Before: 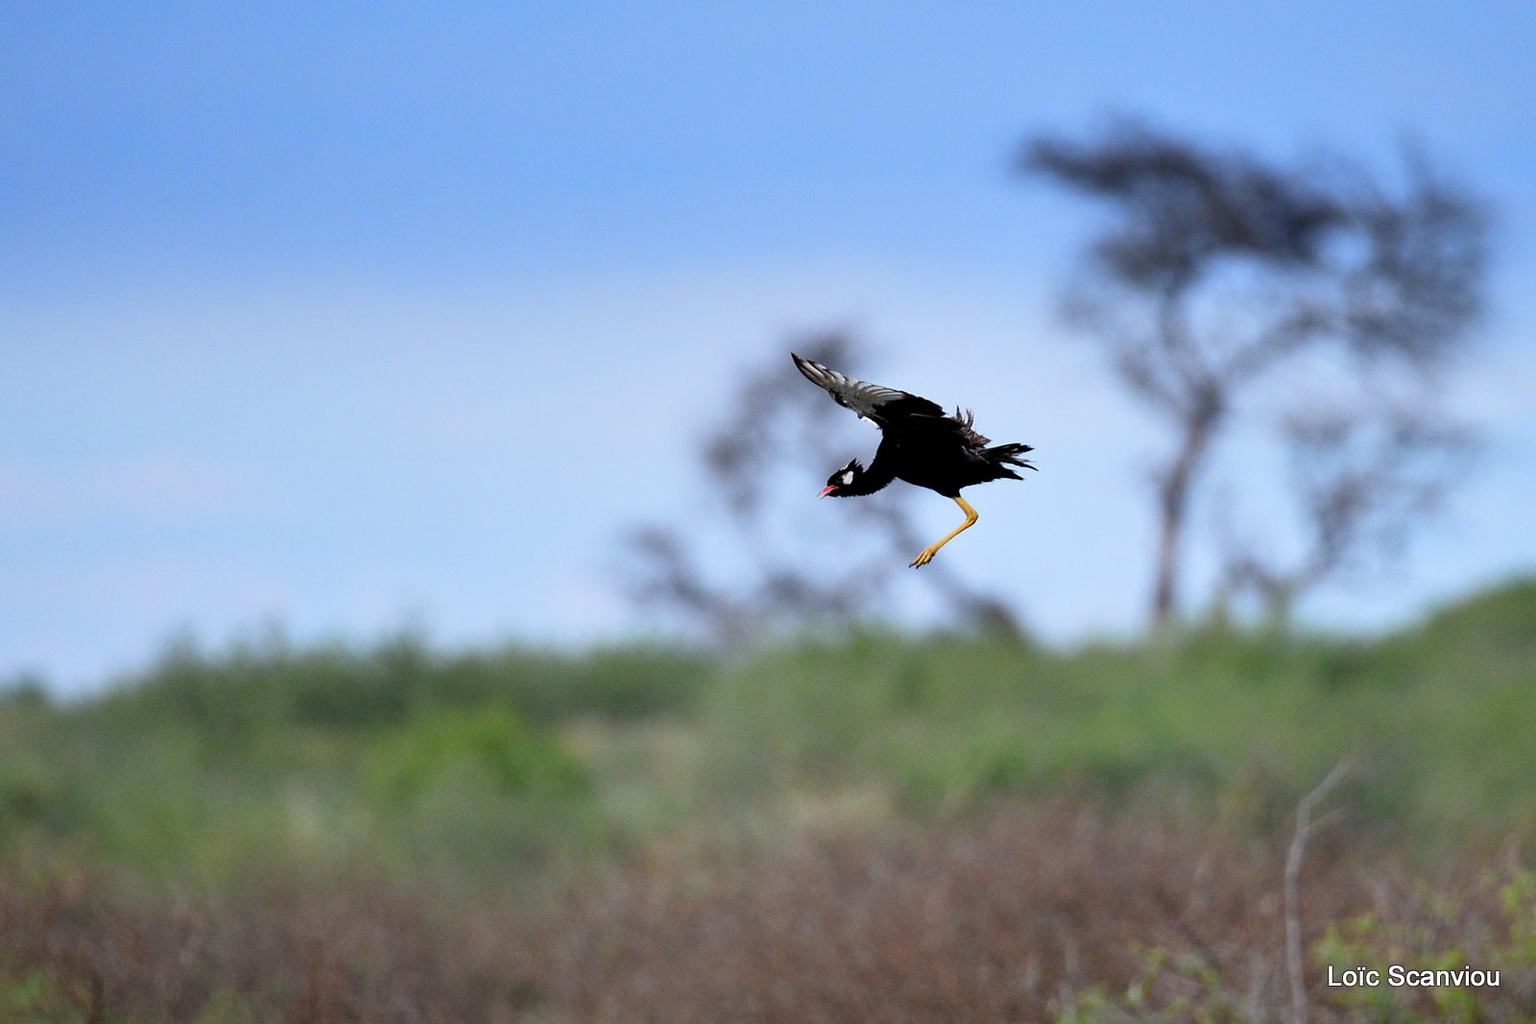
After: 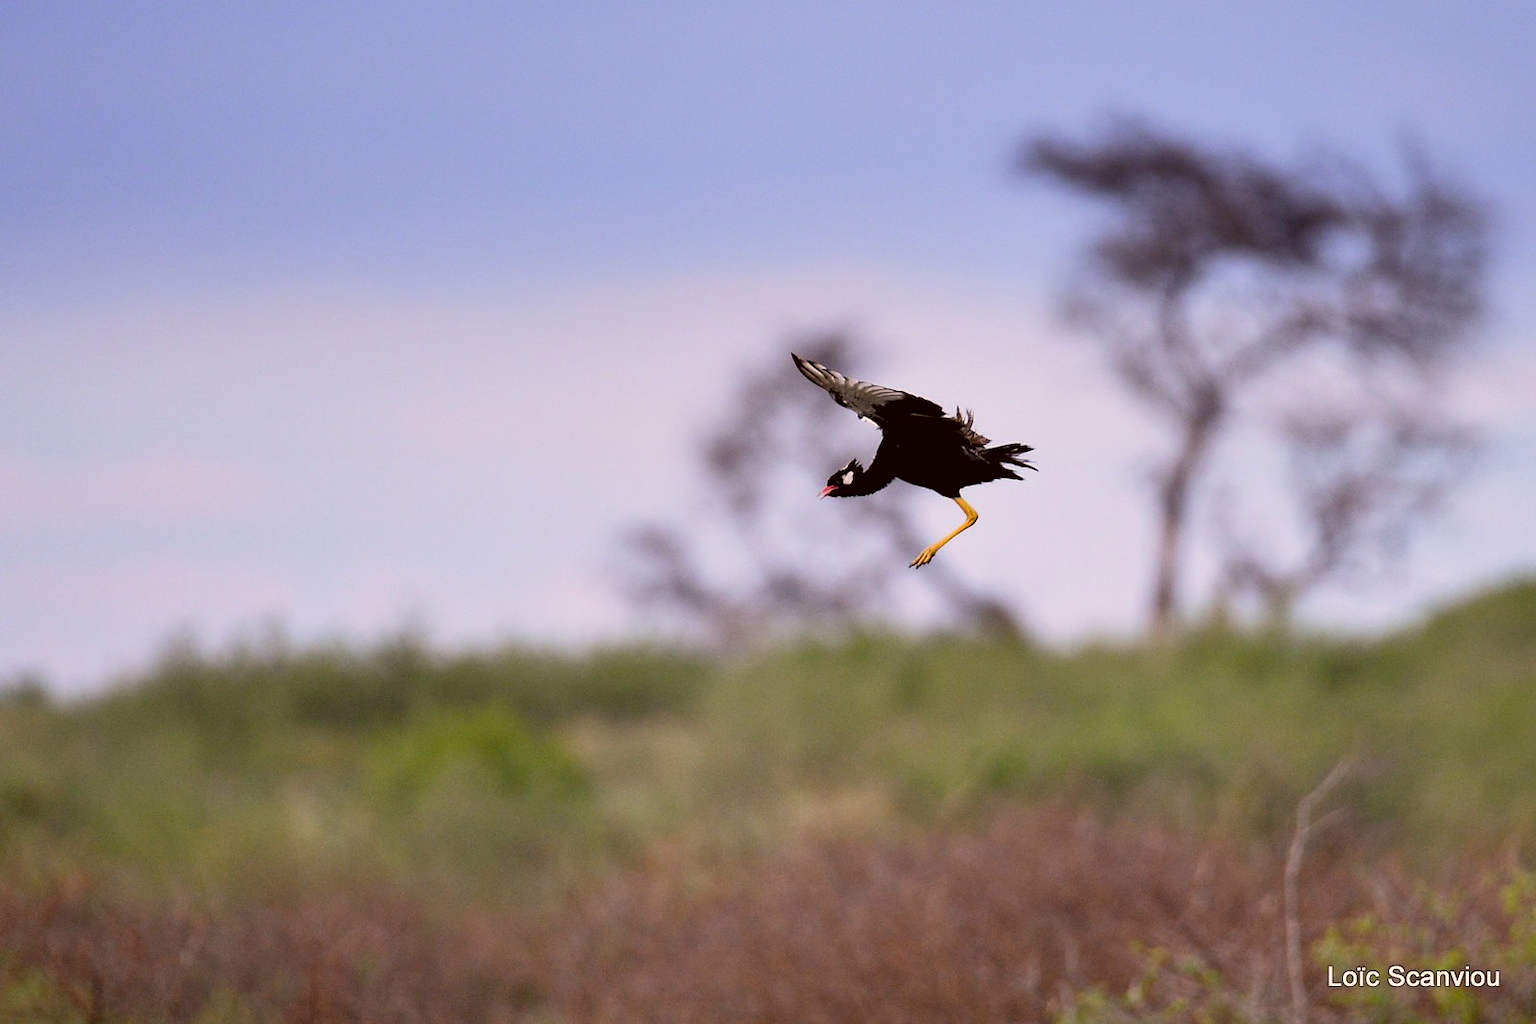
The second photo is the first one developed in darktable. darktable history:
color correction: highlights a* 10.18, highlights b* 9.71, shadows a* 8.03, shadows b* 8.18, saturation 0.807
exposure: black level correction 0.001, compensate highlight preservation false
color balance rgb: highlights gain › chroma 1.563%, highlights gain › hue 56.64°, perceptual saturation grading › global saturation 14.863%, global vibrance 20%
tone equalizer: edges refinement/feathering 500, mask exposure compensation -1.57 EV, preserve details no
